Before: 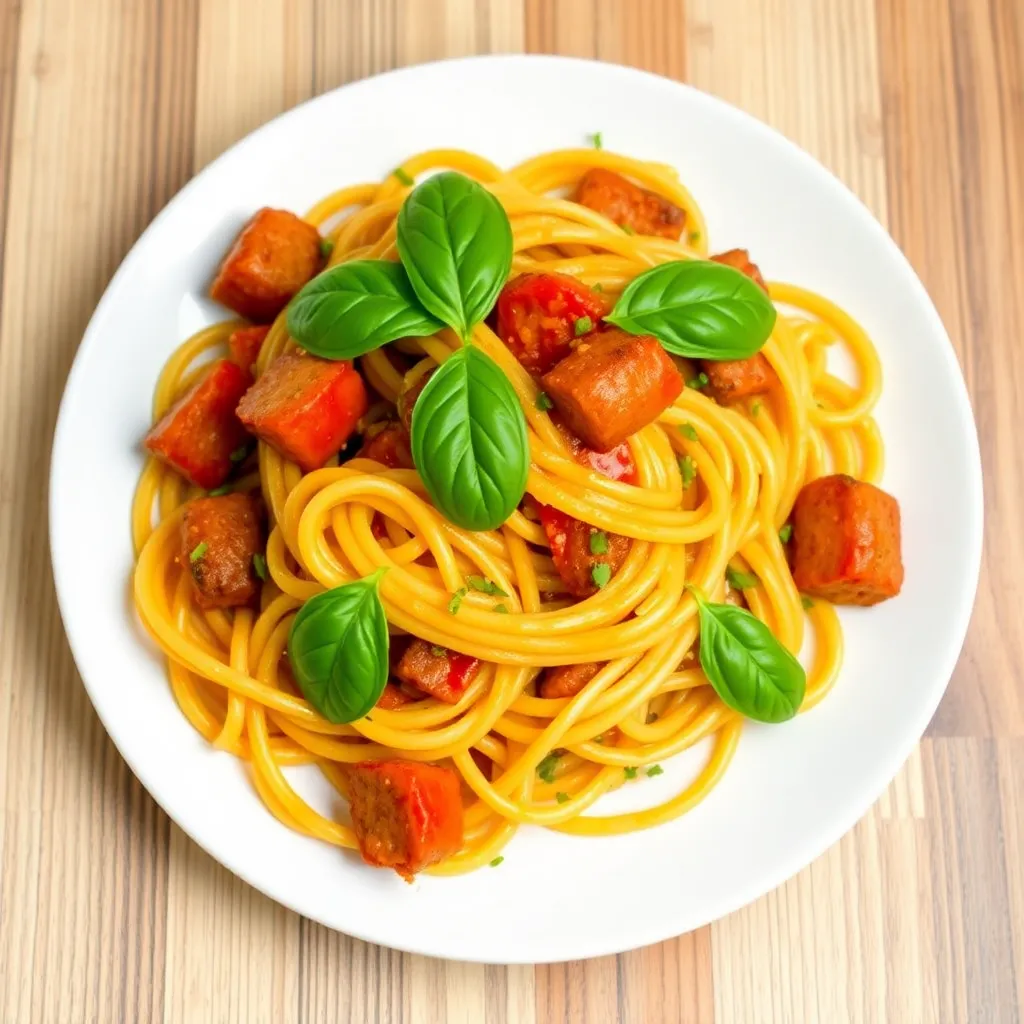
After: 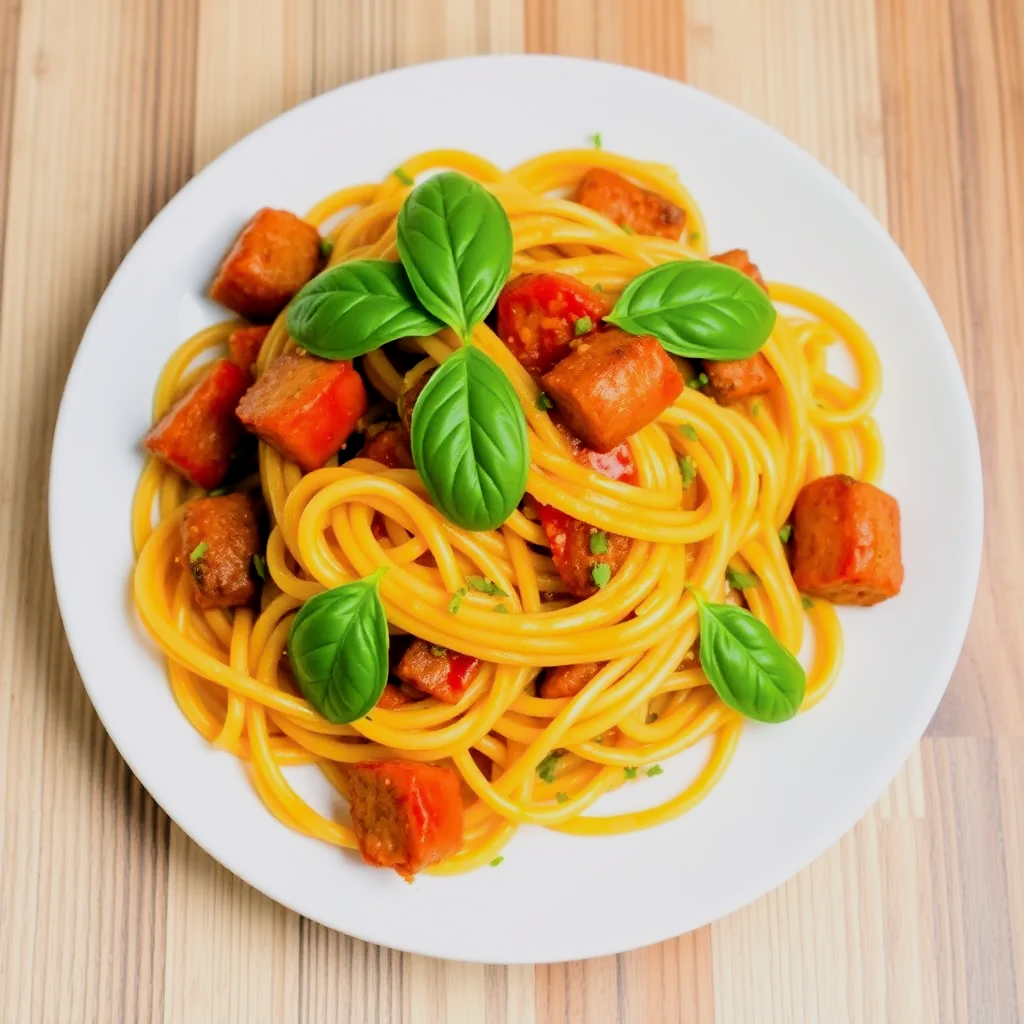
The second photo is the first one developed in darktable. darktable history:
white balance: red 1.004, blue 1.024
filmic rgb: black relative exposure -5 EV, hardness 2.88, contrast 1.3
